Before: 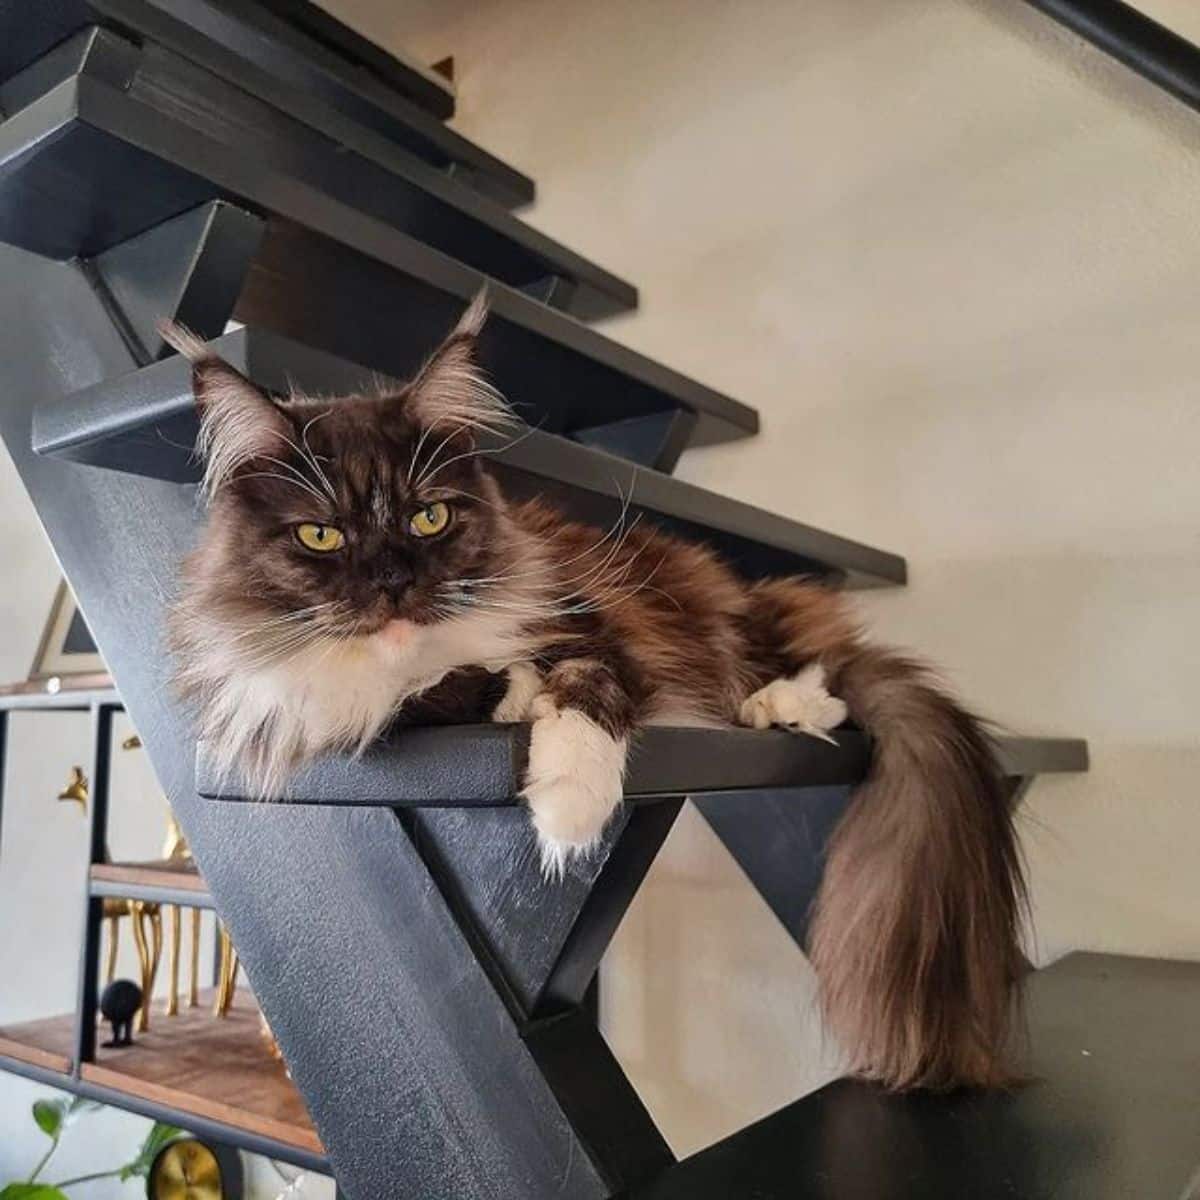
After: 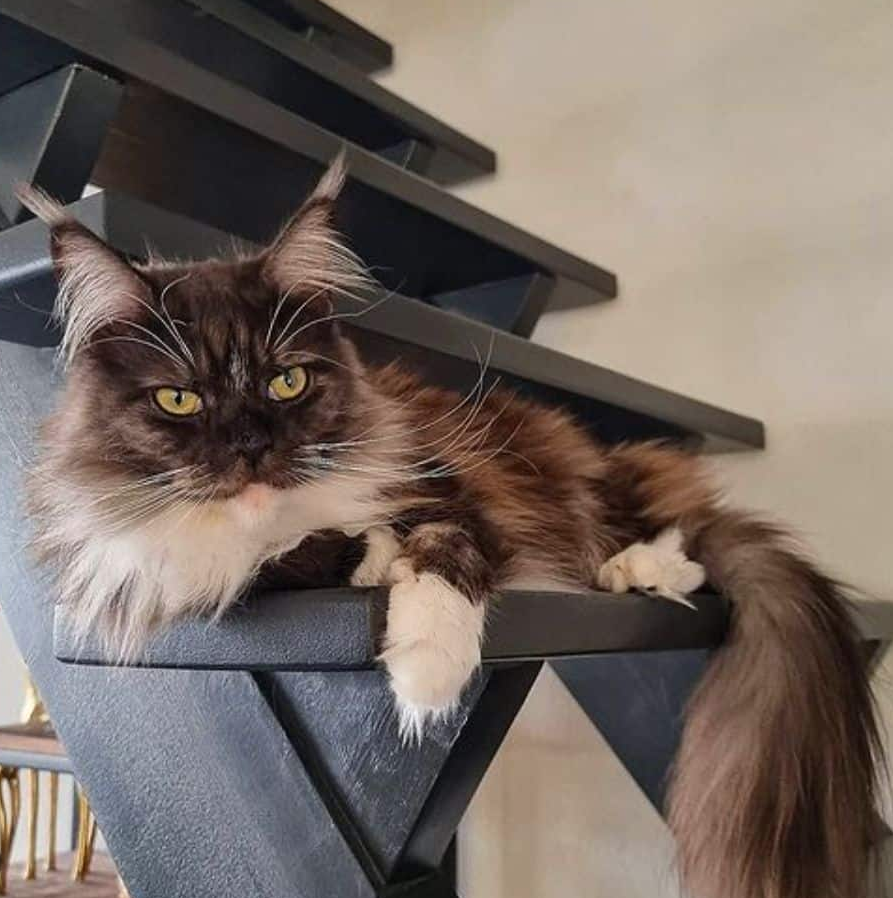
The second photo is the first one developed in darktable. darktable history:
contrast brightness saturation: saturation -0.053
crop and rotate: left 11.887%, top 11.411%, right 13.681%, bottom 13.683%
